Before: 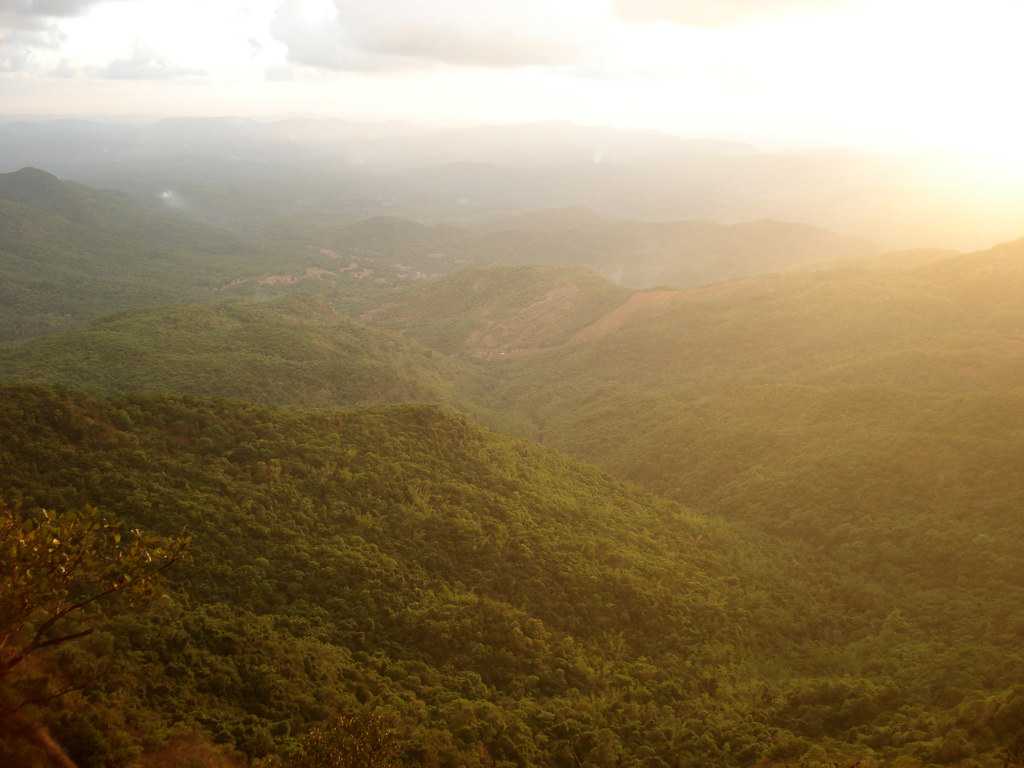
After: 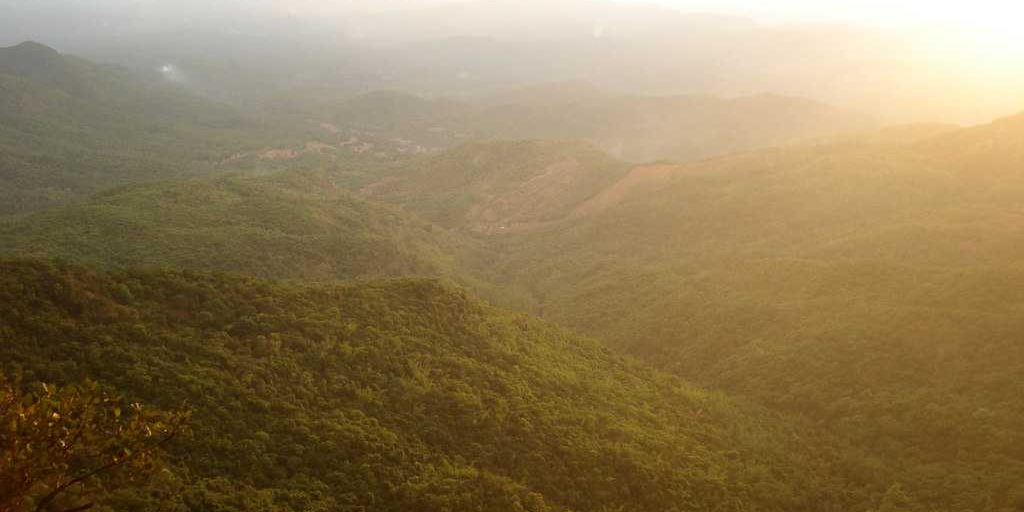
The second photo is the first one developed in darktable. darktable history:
crop: top 16.532%, bottom 16.778%
